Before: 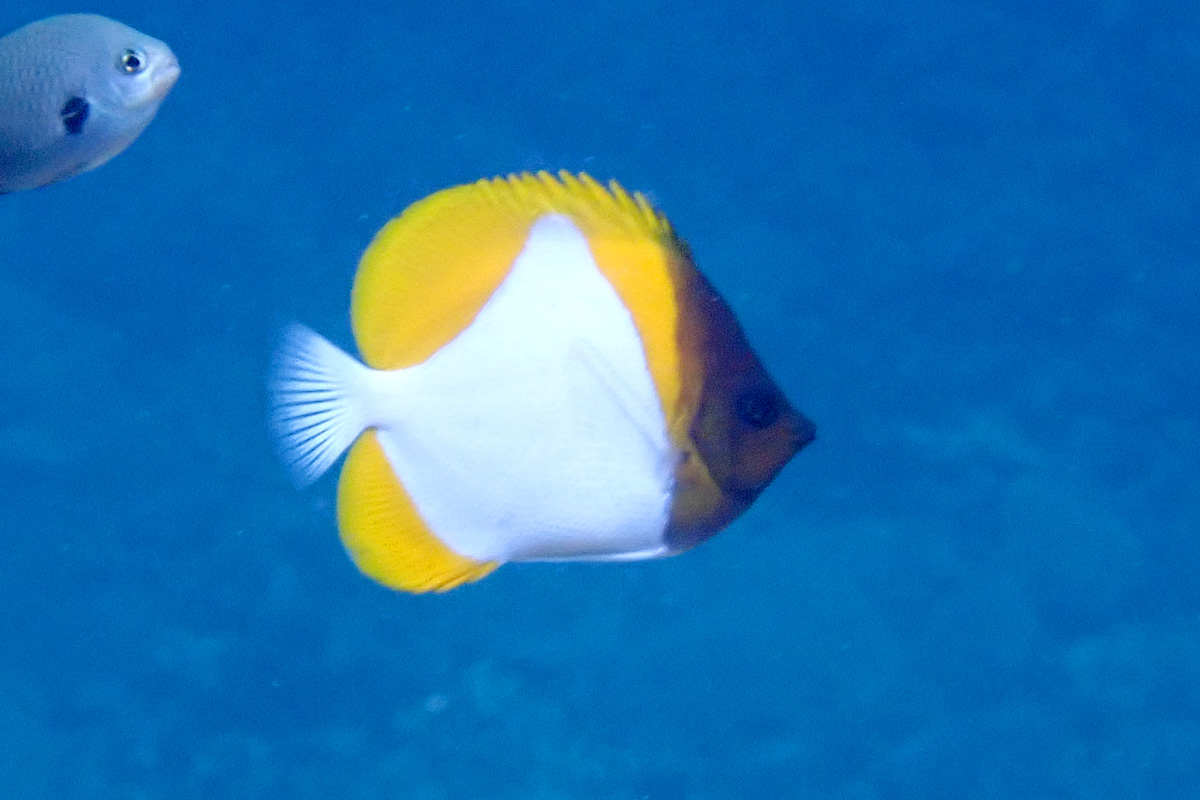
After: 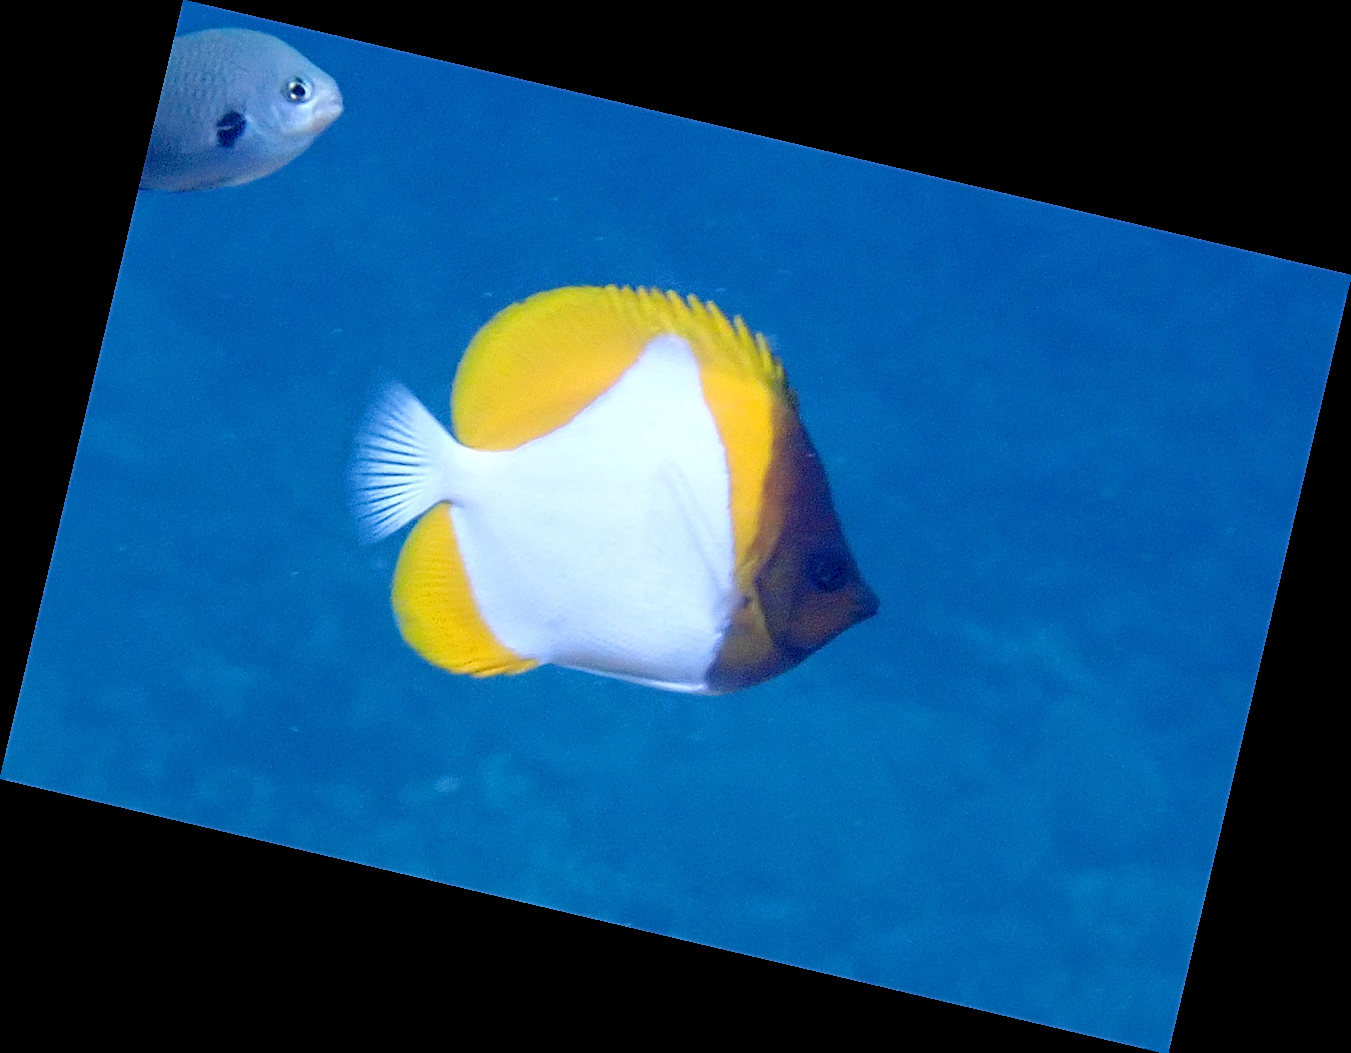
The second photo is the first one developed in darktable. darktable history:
sharpen: on, module defaults
rotate and perspective: rotation 13.27°, automatic cropping off
